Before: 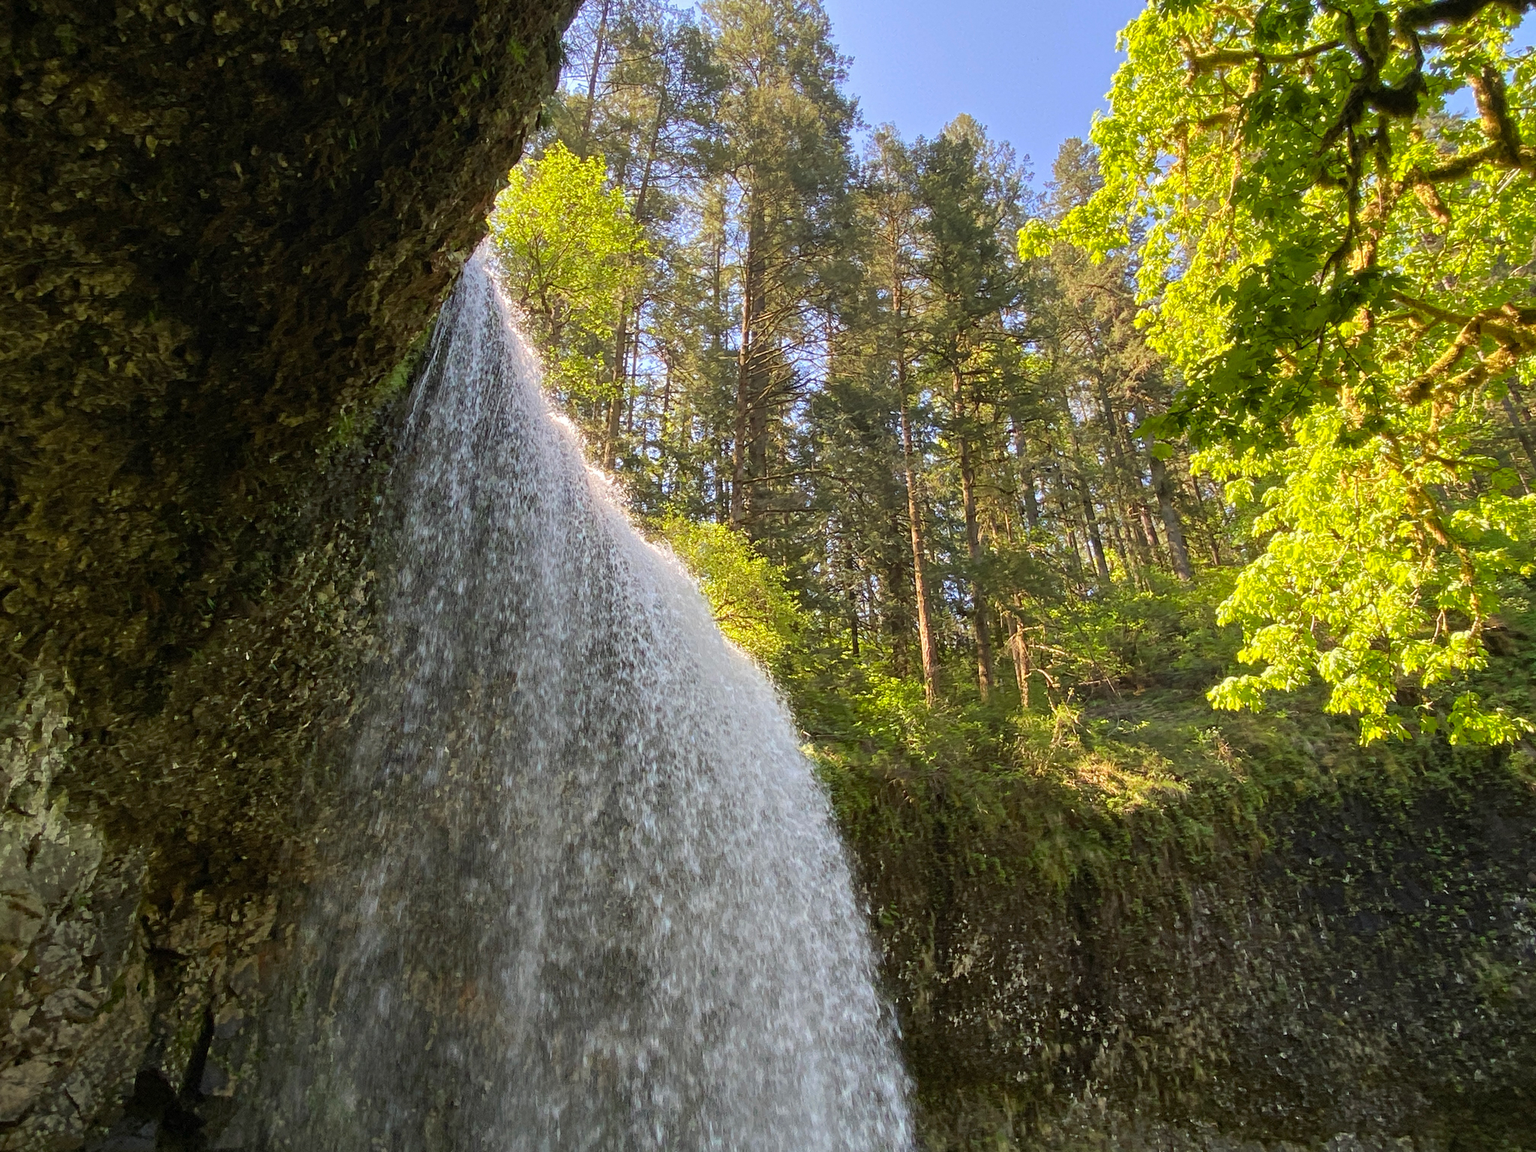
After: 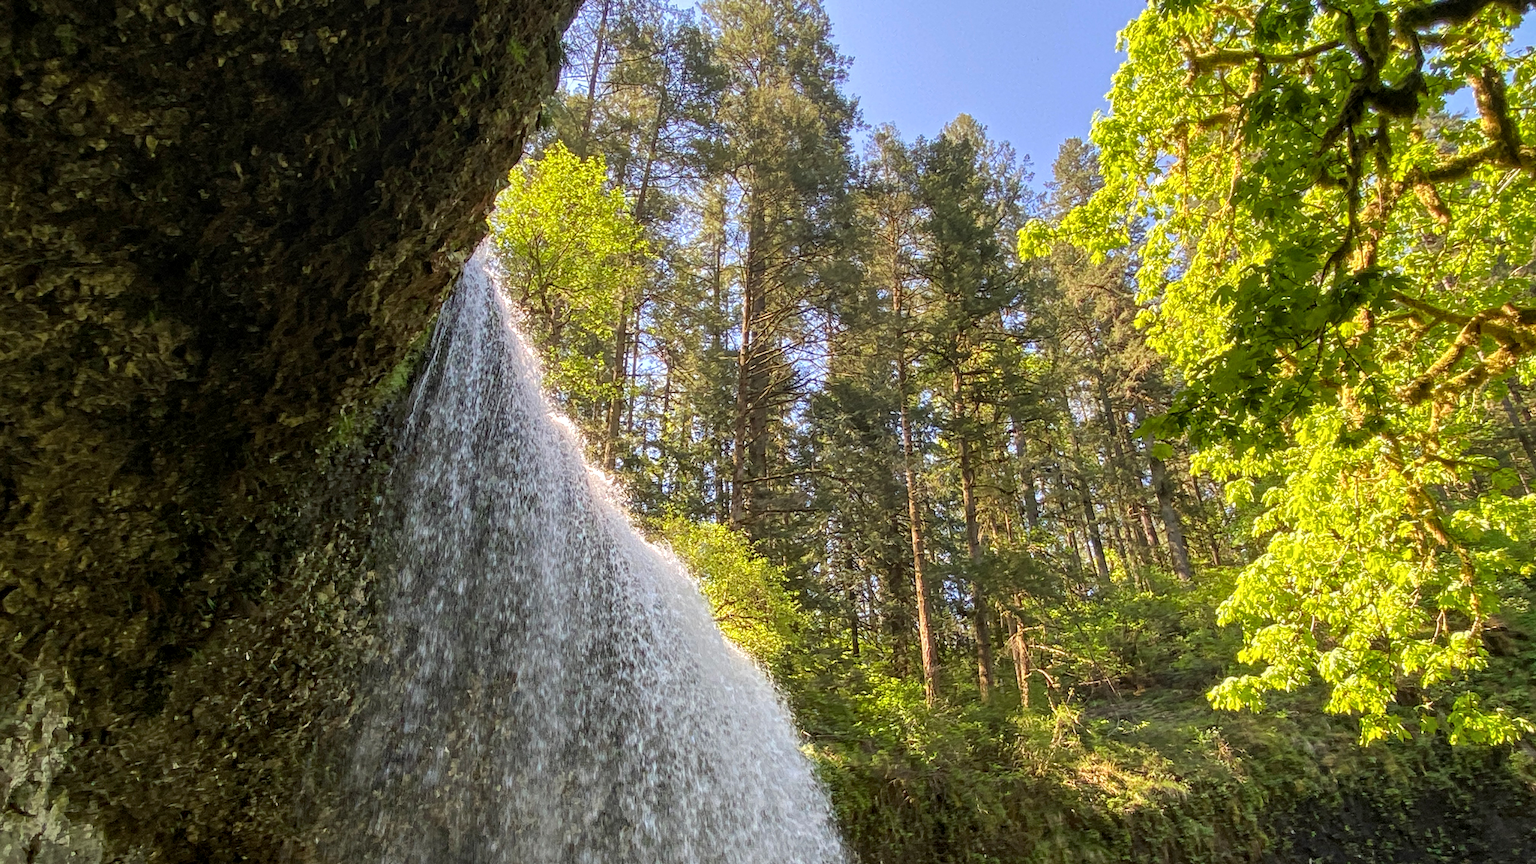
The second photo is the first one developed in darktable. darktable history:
crop: bottom 24.988%
local contrast: on, module defaults
